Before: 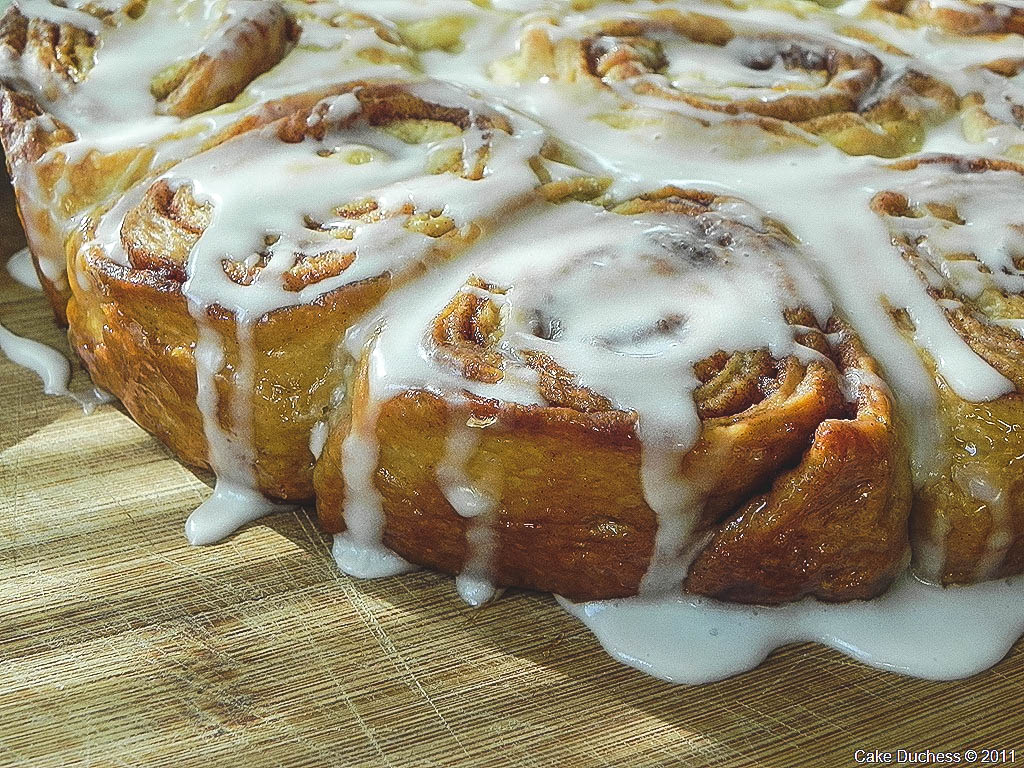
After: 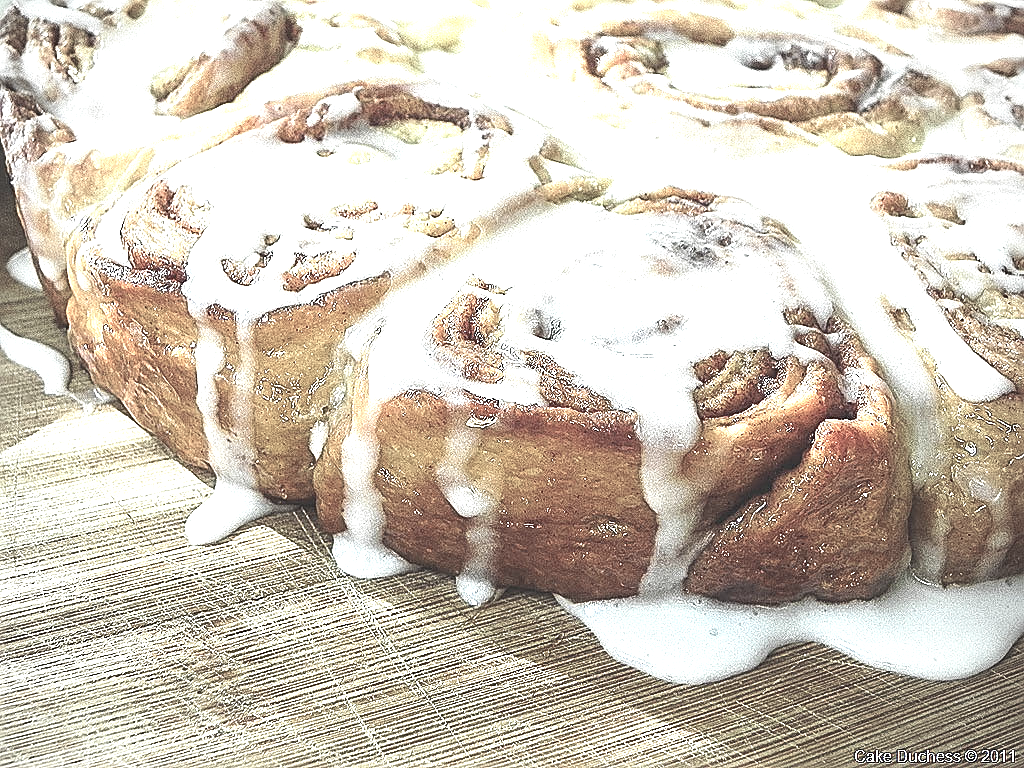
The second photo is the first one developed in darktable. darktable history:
sharpen: on, module defaults
exposure: black level correction 0, exposure 1.45 EV, compensate exposure bias true, compensate highlight preservation false
vignetting: fall-off radius 60.92%
color balance rgb: linear chroma grading › global chroma -16.06%, perceptual saturation grading › global saturation -32.85%, global vibrance -23.56%
